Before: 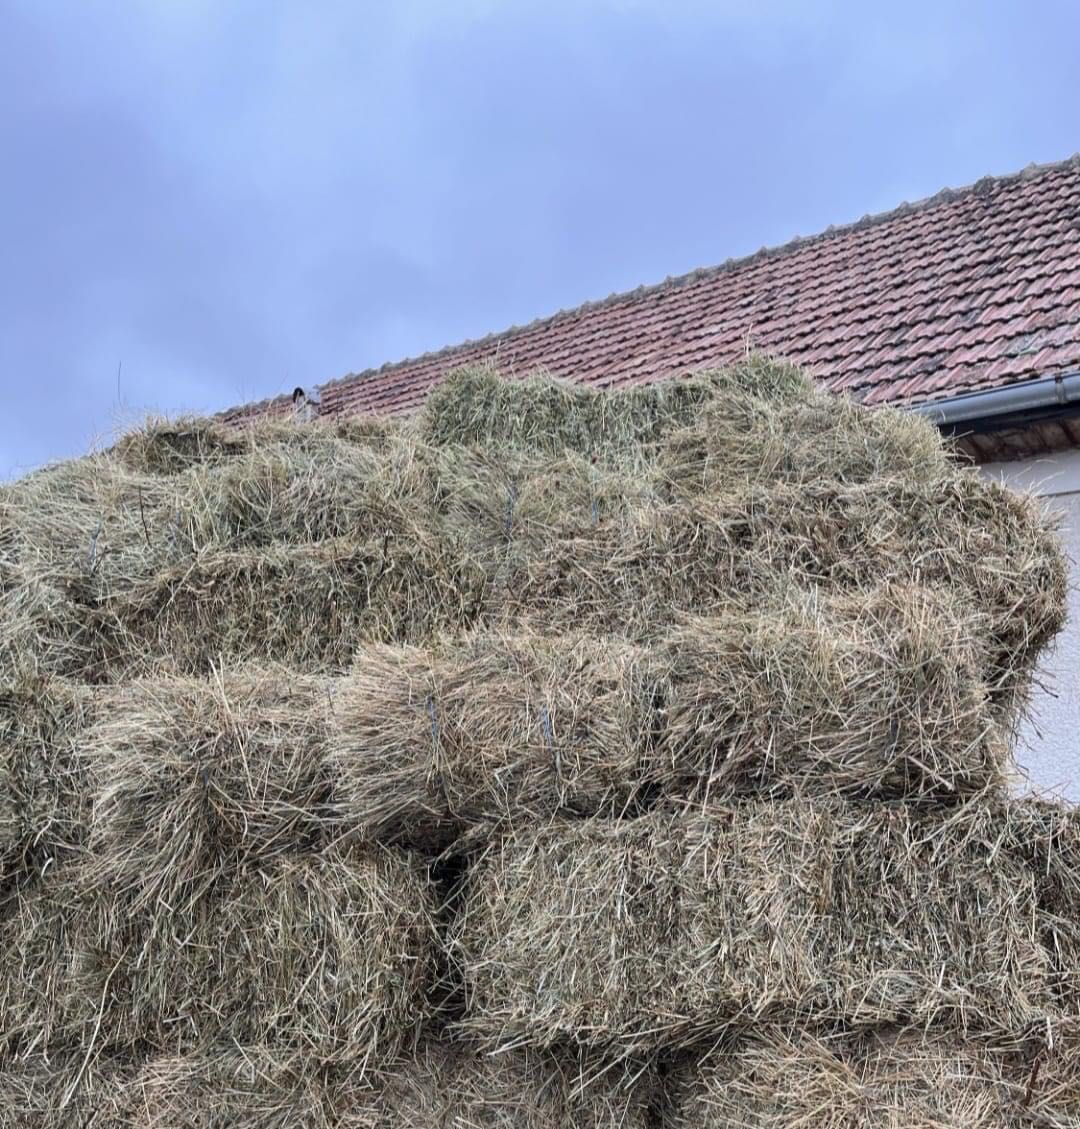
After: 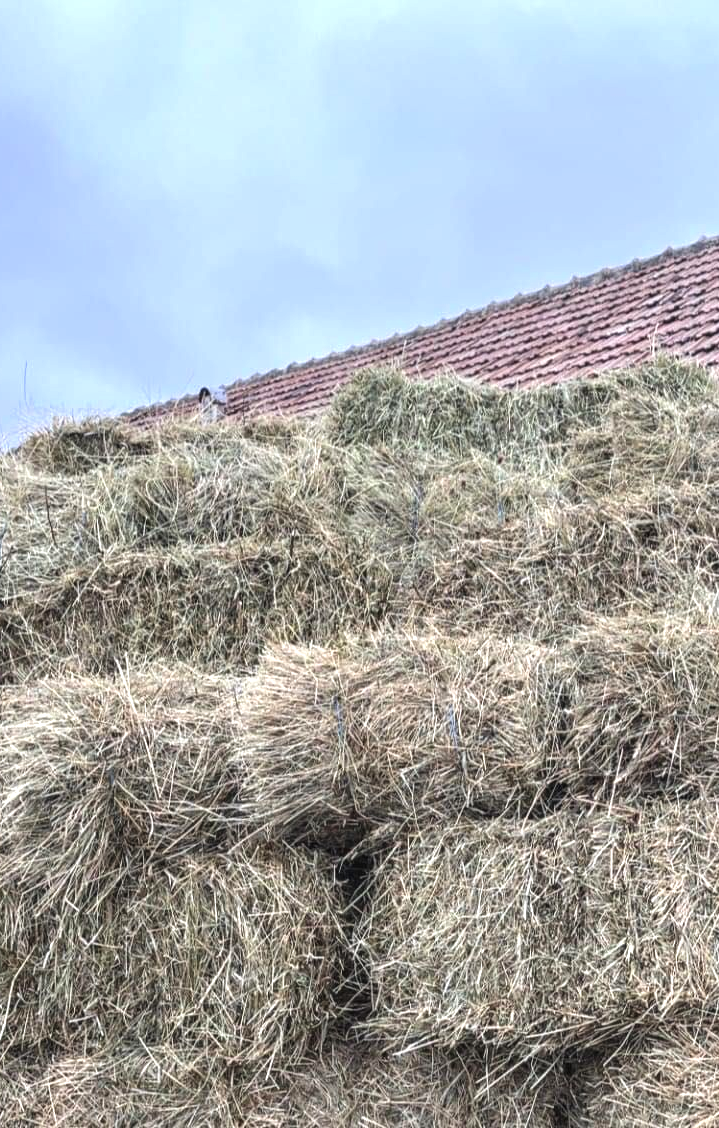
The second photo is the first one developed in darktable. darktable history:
exposure: black level correction -0.005, exposure 0.622 EV, compensate highlight preservation false
local contrast: on, module defaults
crop and rotate: left 8.786%, right 24.548%
